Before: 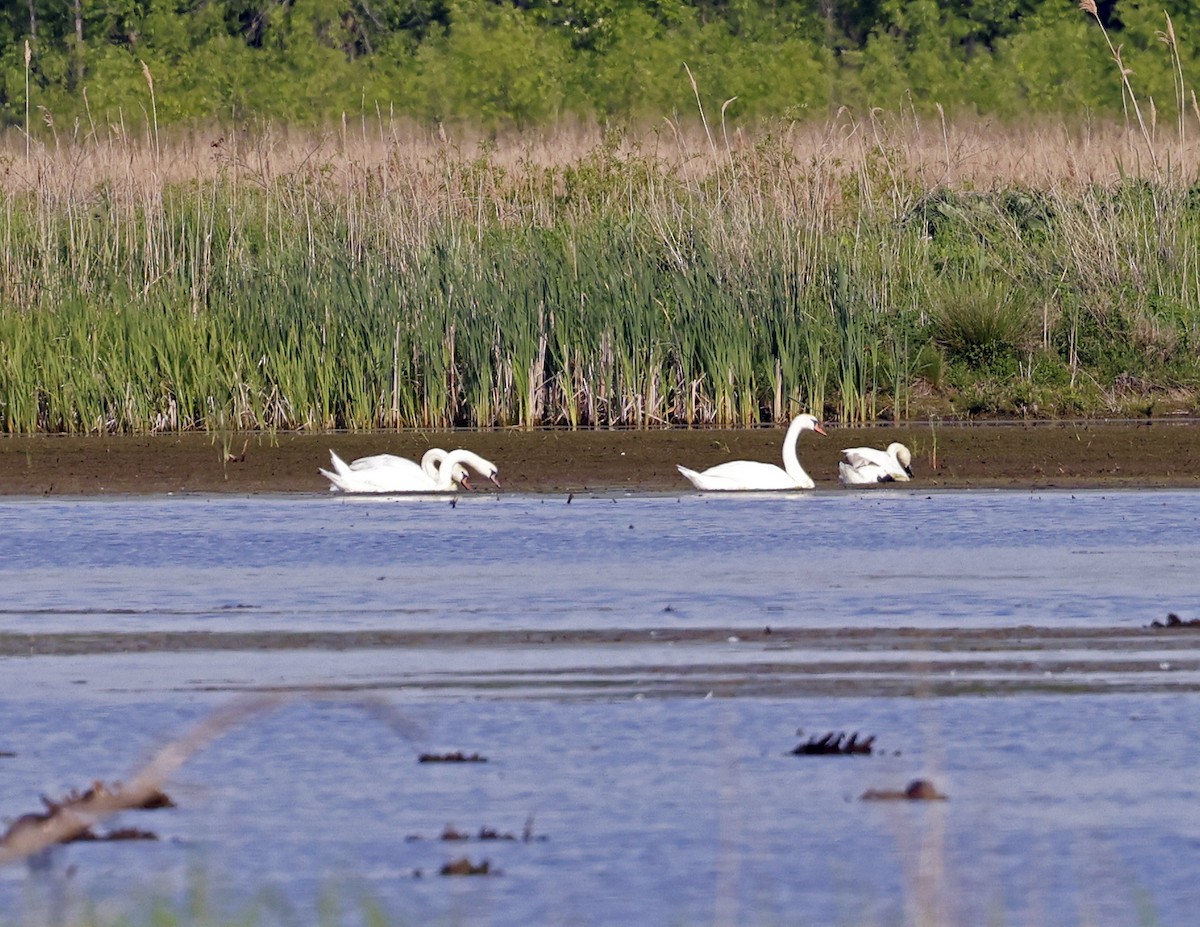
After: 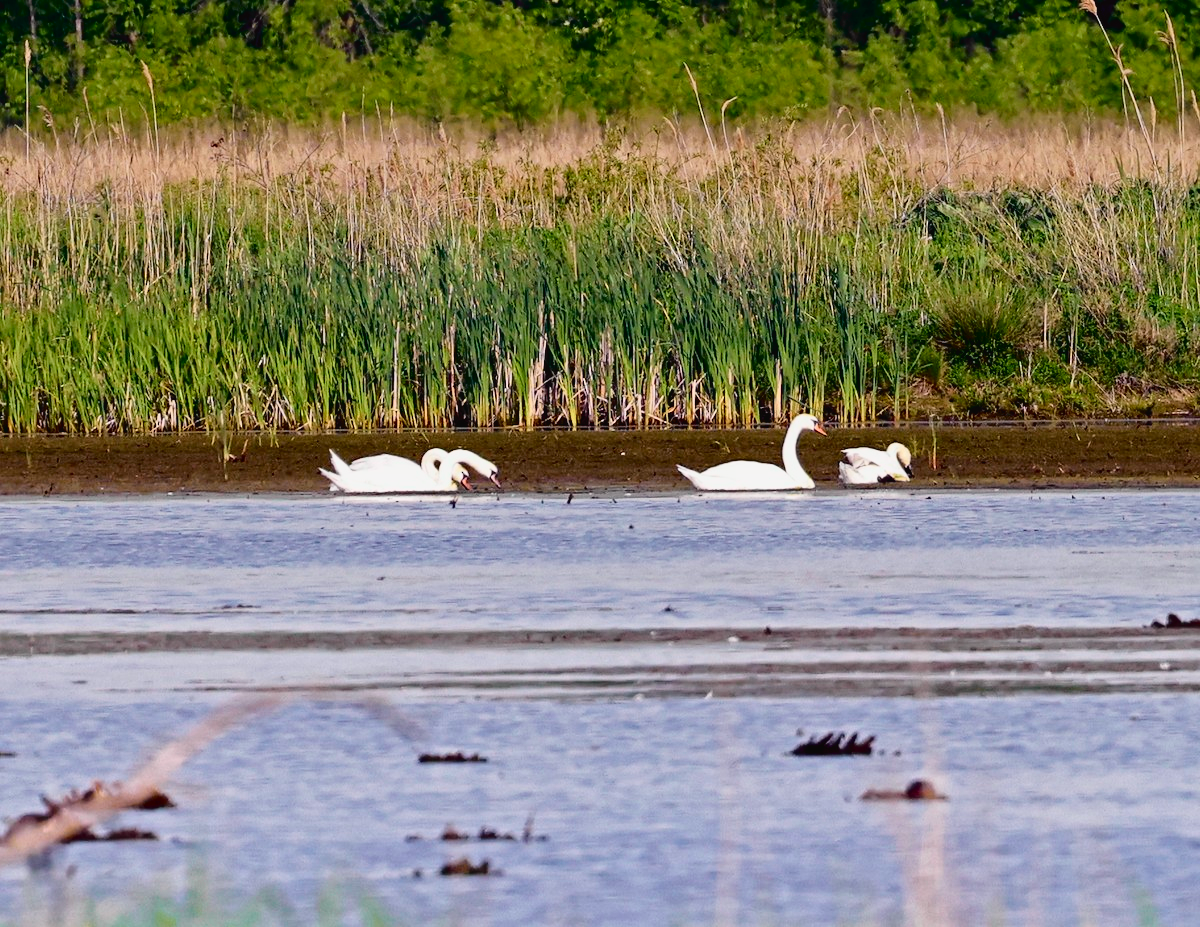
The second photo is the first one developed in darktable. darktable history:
tone curve: curves: ch0 [(0, 0.022) (0.177, 0.086) (0.392, 0.438) (0.704, 0.844) (0.858, 0.938) (1, 0.981)]; ch1 [(0, 0) (0.402, 0.36) (0.476, 0.456) (0.498, 0.497) (0.518, 0.521) (0.58, 0.598) (0.619, 0.65) (0.692, 0.737) (1, 1)]; ch2 [(0, 0) (0.415, 0.438) (0.483, 0.499) (0.503, 0.503) (0.526, 0.532) (0.563, 0.604) (0.626, 0.697) (0.699, 0.753) (0.997, 0.858)], color space Lab, independent channels
graduated density: on, module defaults
